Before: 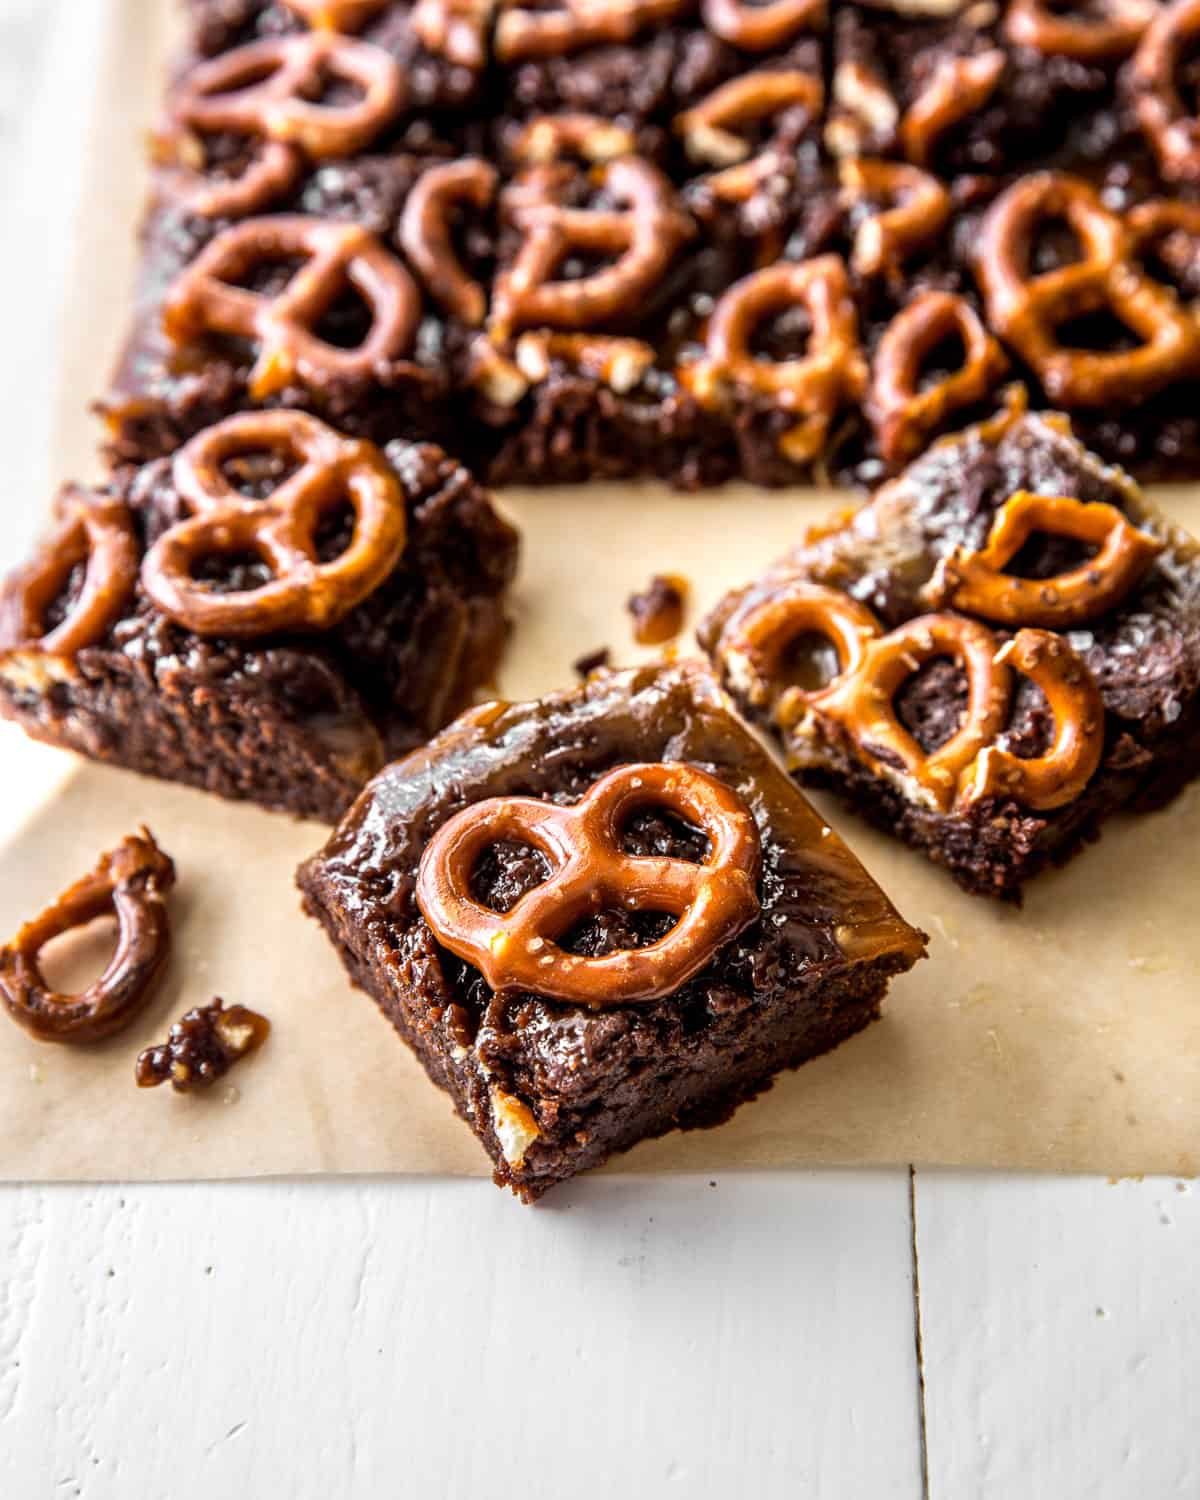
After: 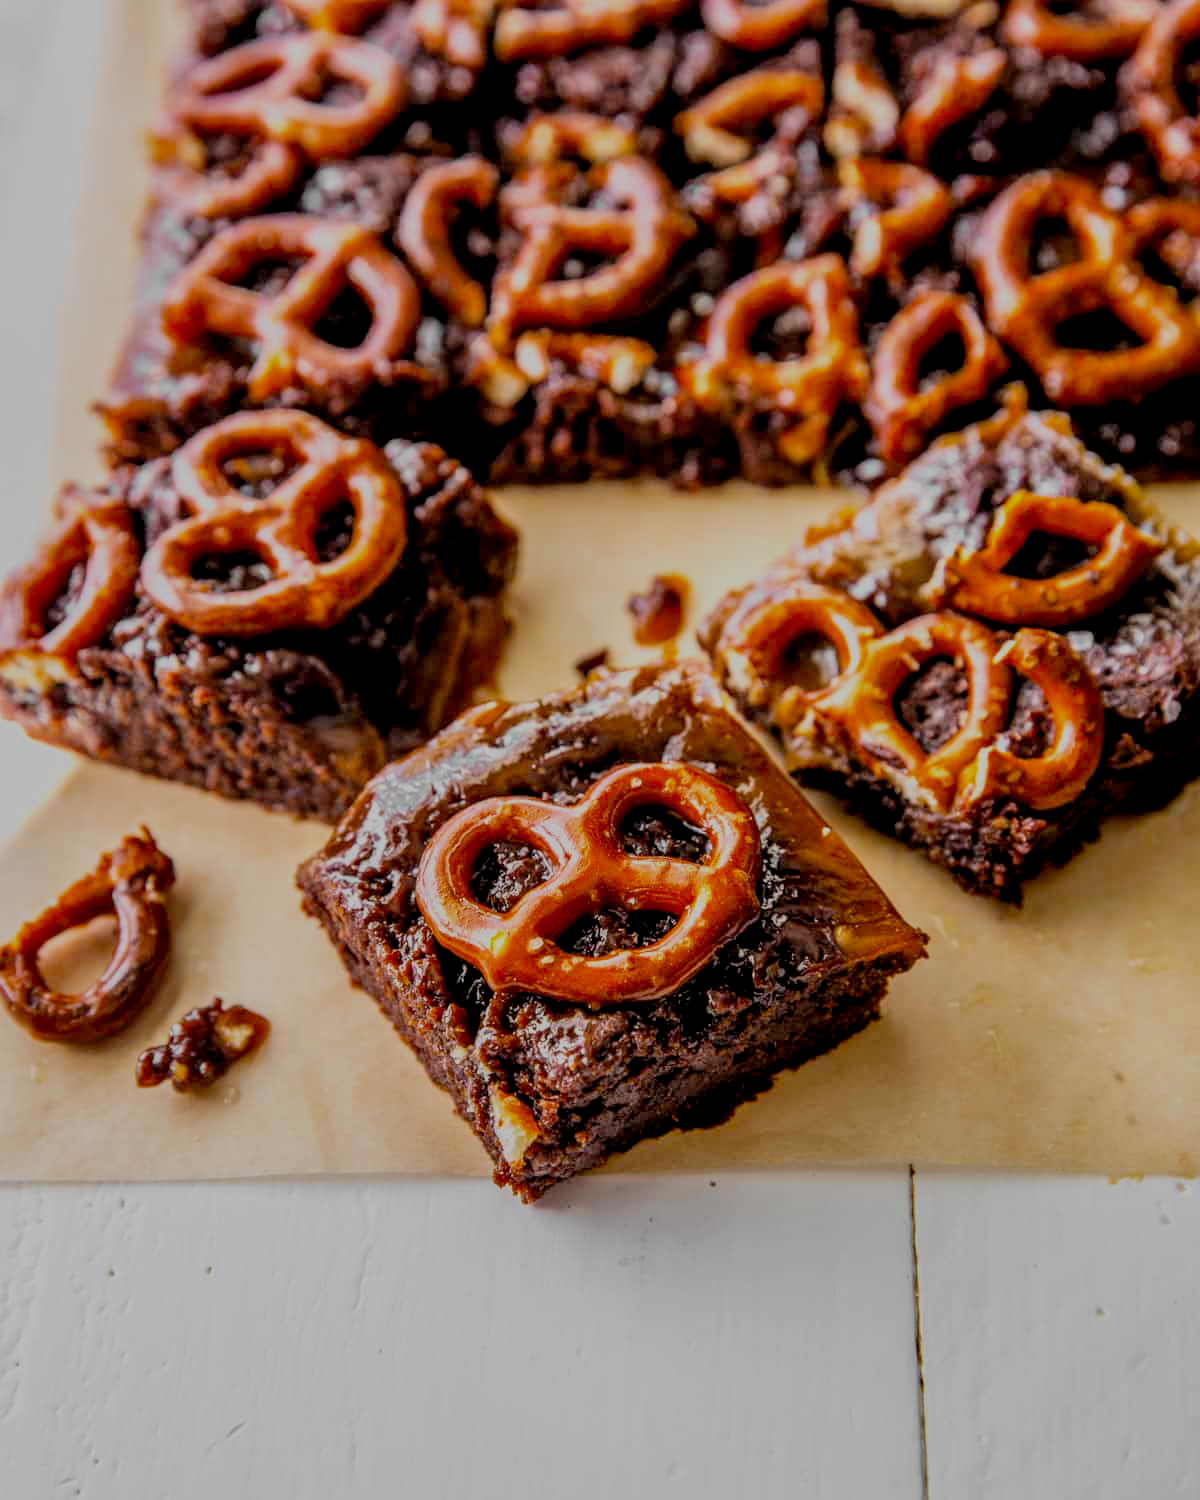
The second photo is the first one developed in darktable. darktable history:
local contrast: on, module defaults
filmic rgb: black relative exposure -7 EV, white relative exposure 6 EV, target black luminance 0%, hardness 2.72, latitude 61.11%, contrast 0.703, highlights saturation mix 10.3%, shadows ↔ highlights balance -0.078%, color science v5 (2021), contrast in shadows safe, contrast in highlights safe
